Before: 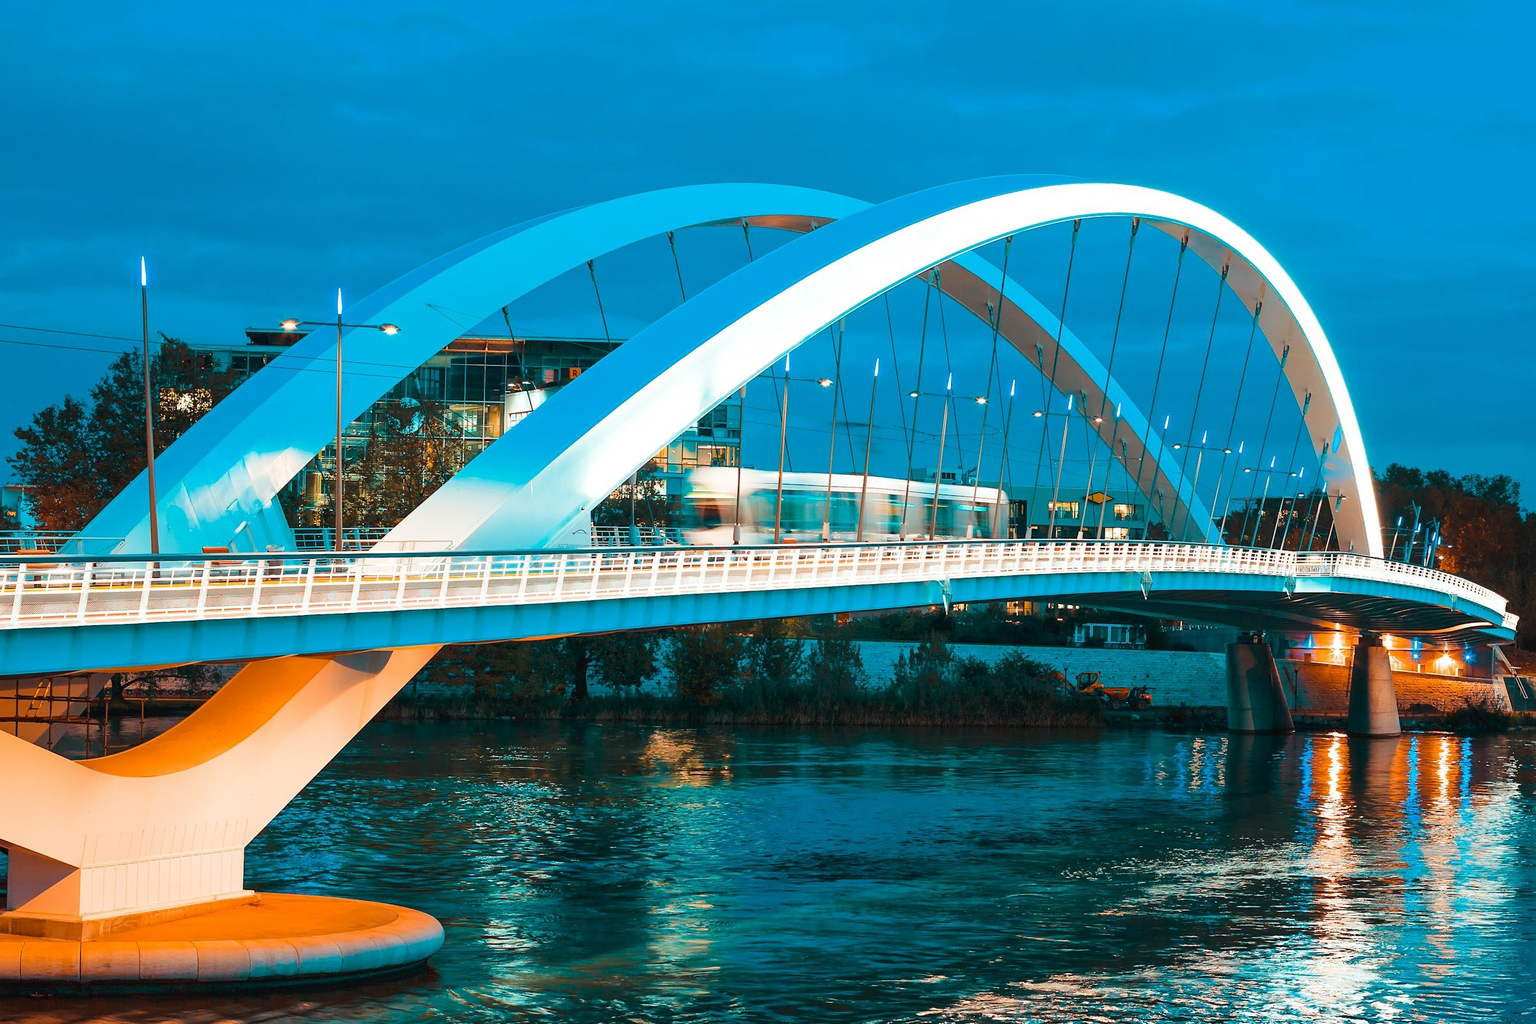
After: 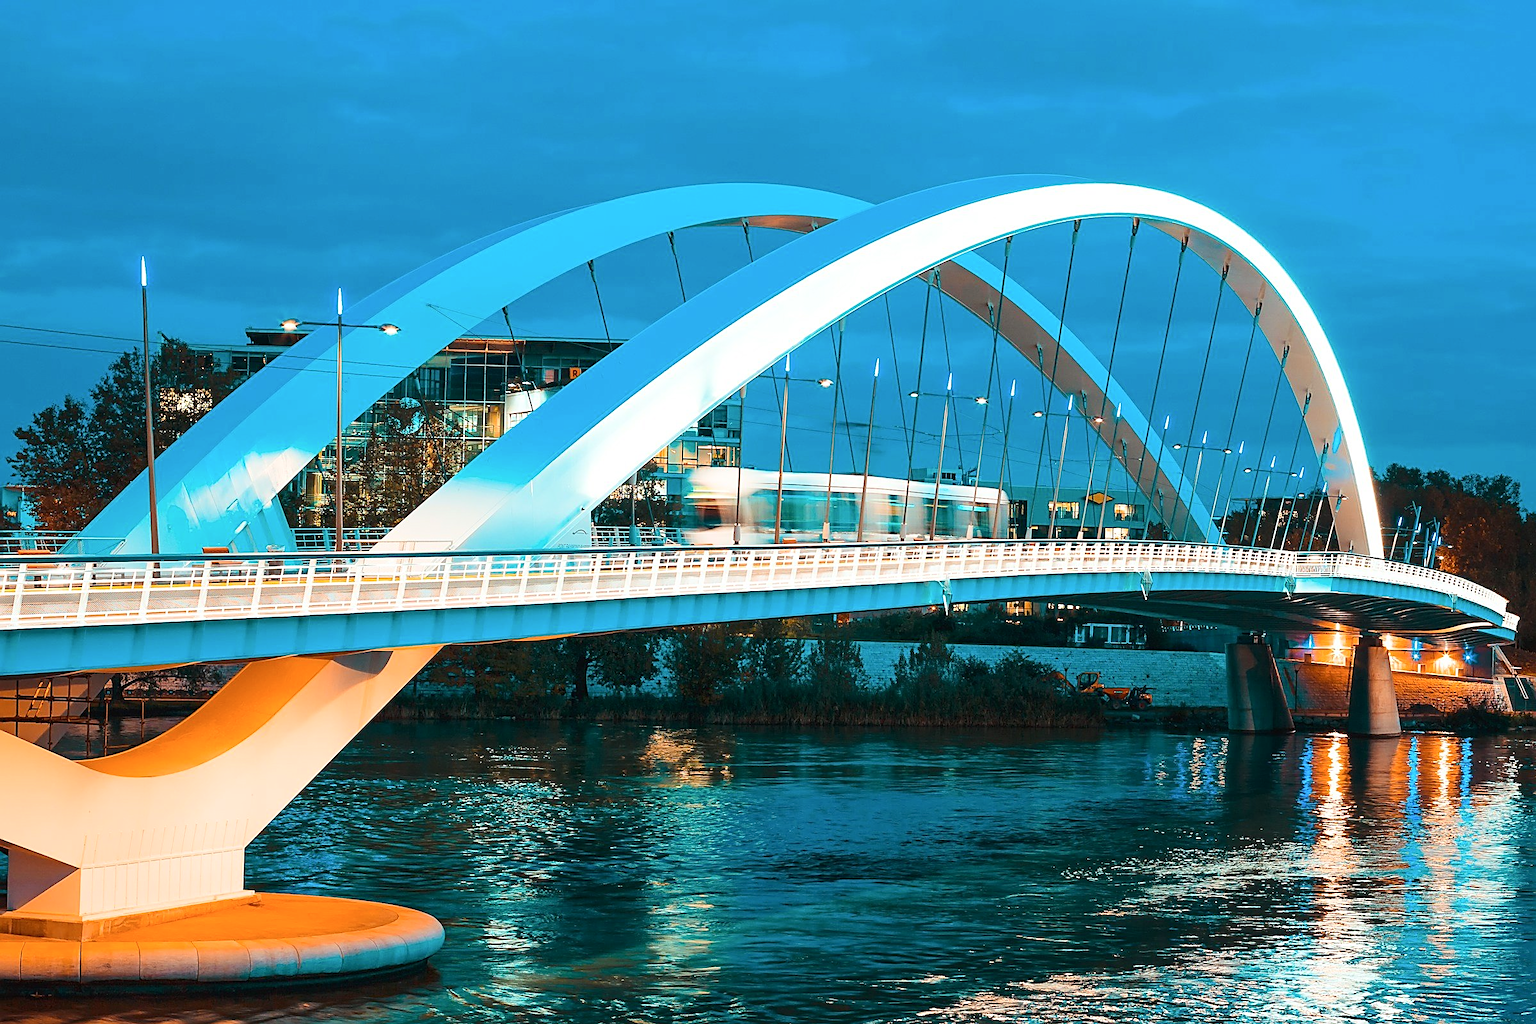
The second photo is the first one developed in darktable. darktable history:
contrast brightness saturation: contrast 0.152, brightness 0.05
sharpen: amount 0.575
